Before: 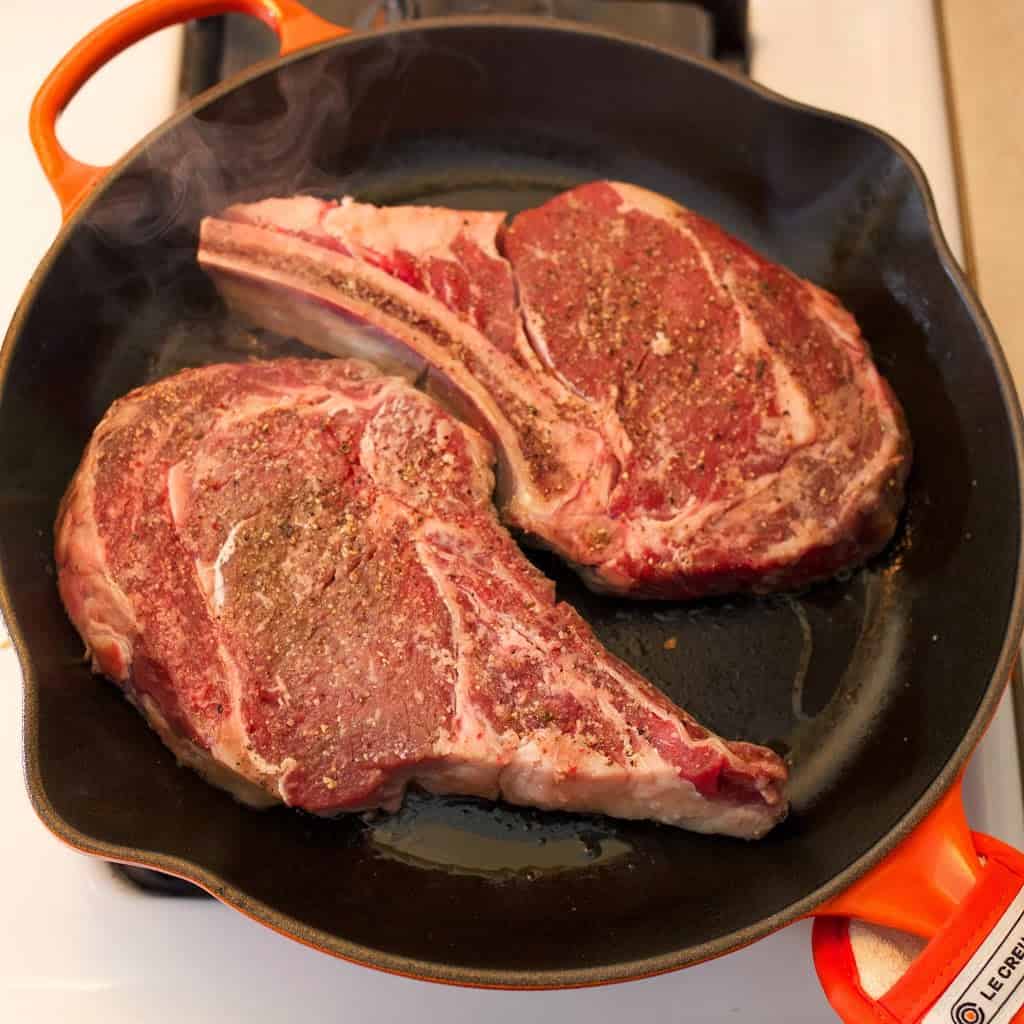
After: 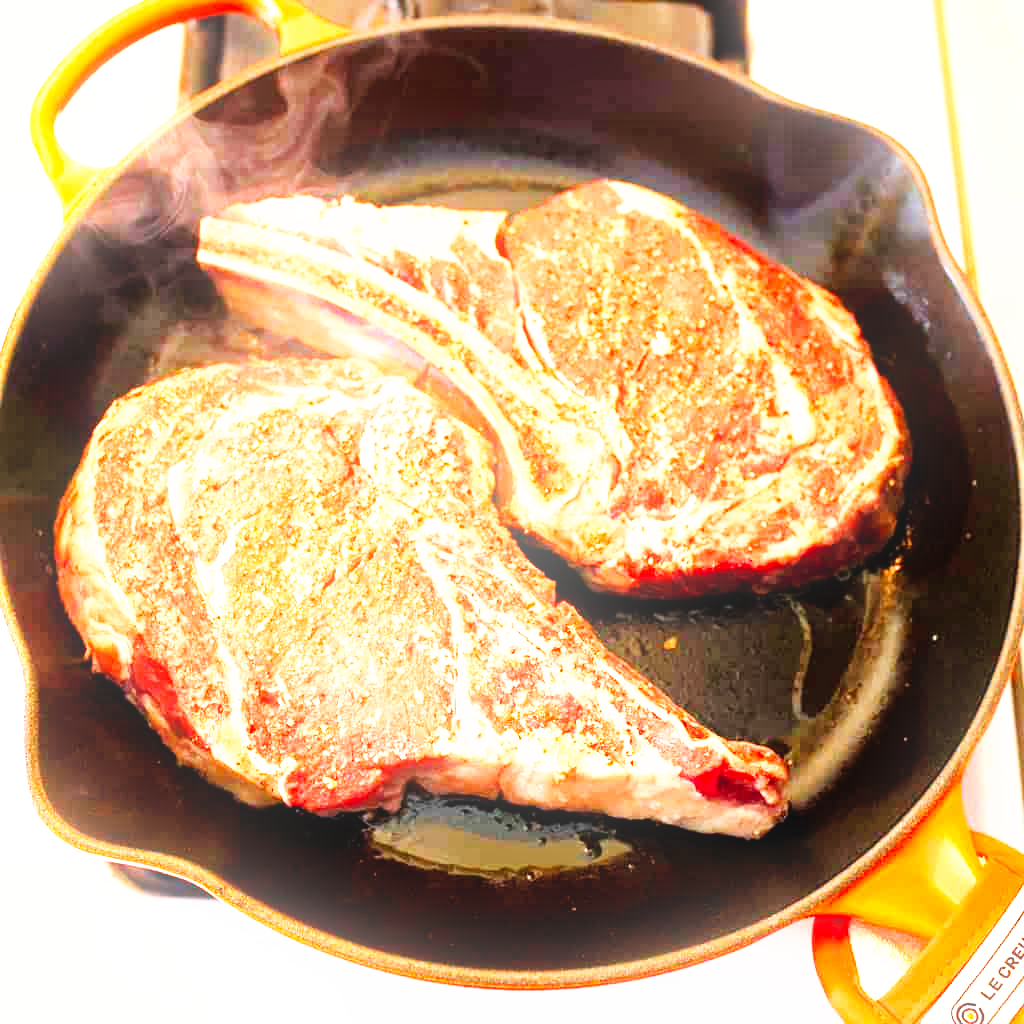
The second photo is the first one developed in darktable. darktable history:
exposure: exposure 0.669 EV, compensate highlight preservation false
tone curve: curves: ch0 [(0, 0) (0.003, 0.002) (0.011, 0.009) (0.025, 0.021) (0.044, 0.037) (0.069, 0.058) (0.1, 0.083) (0.136, 0.122) (0.177, 0.165) (0.224, 0.216) (0.277, 0.277) (0.335, 0.344) (0.399, 0.418) (0.468, 0.499) (0.543, 0.586) (0.623, 0.679) (0.709, 0.779) (0.801, 0.877) (0.898, 0.977) (1, 1)], preserve colors none
bloom: size 13.65%, threshold 98.39%, strength 4.82%
base curve: curves: ch0 [(0, 0) (0, 0.001) (0.001, 0.001) (0.004, 0.002) (0.007, 0.004) (0.015, 0.013) (0.033, 0.045) (0.052, 0.096) (0.075, 0.17) (0.099, 0.241) (0.163, 0.42) (0.219, 0.55) (0.259, 0.616) (0.327, 0.722) (0.365, 0.765) (0.522, 0.873) (0.547, 0.881) (0.689, 0.919) (0.826, 0.952) (1, 1)], preserve colors none
